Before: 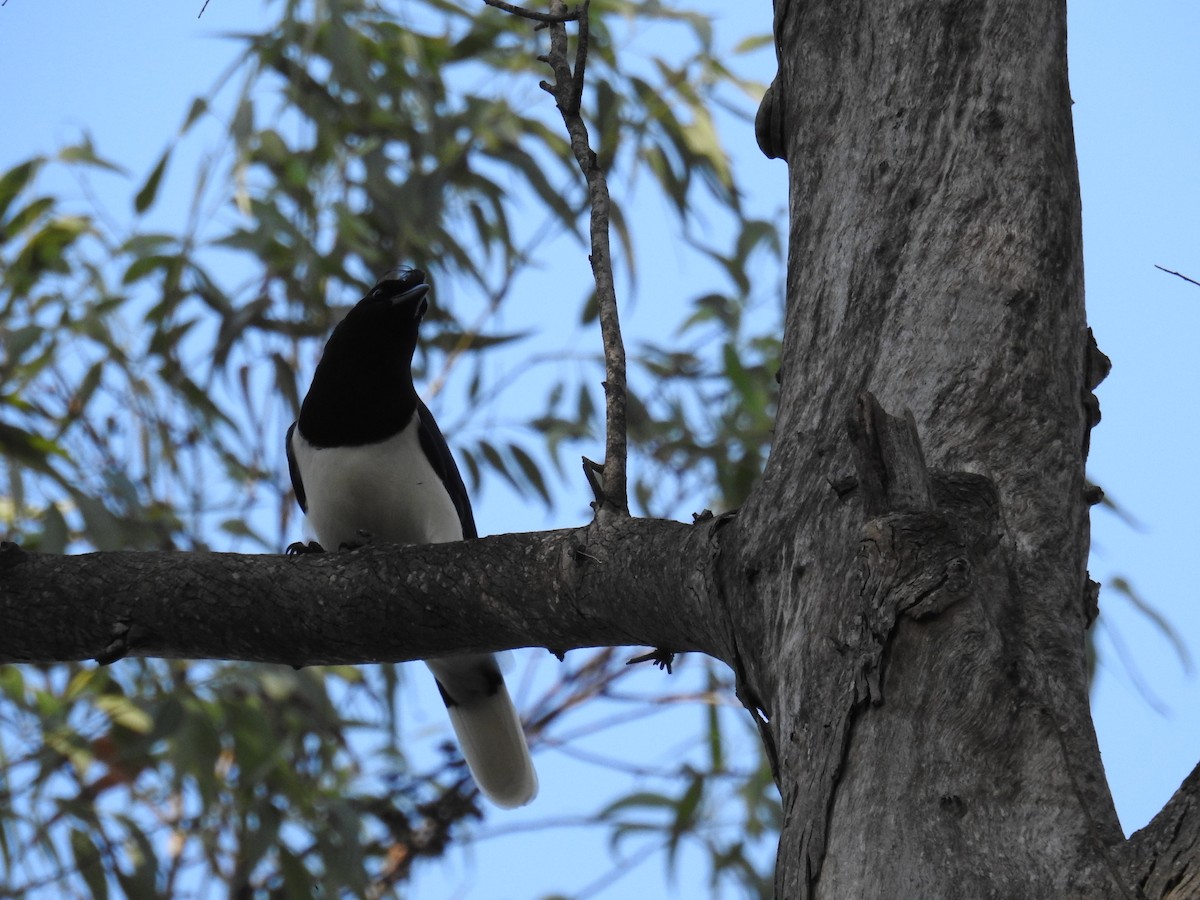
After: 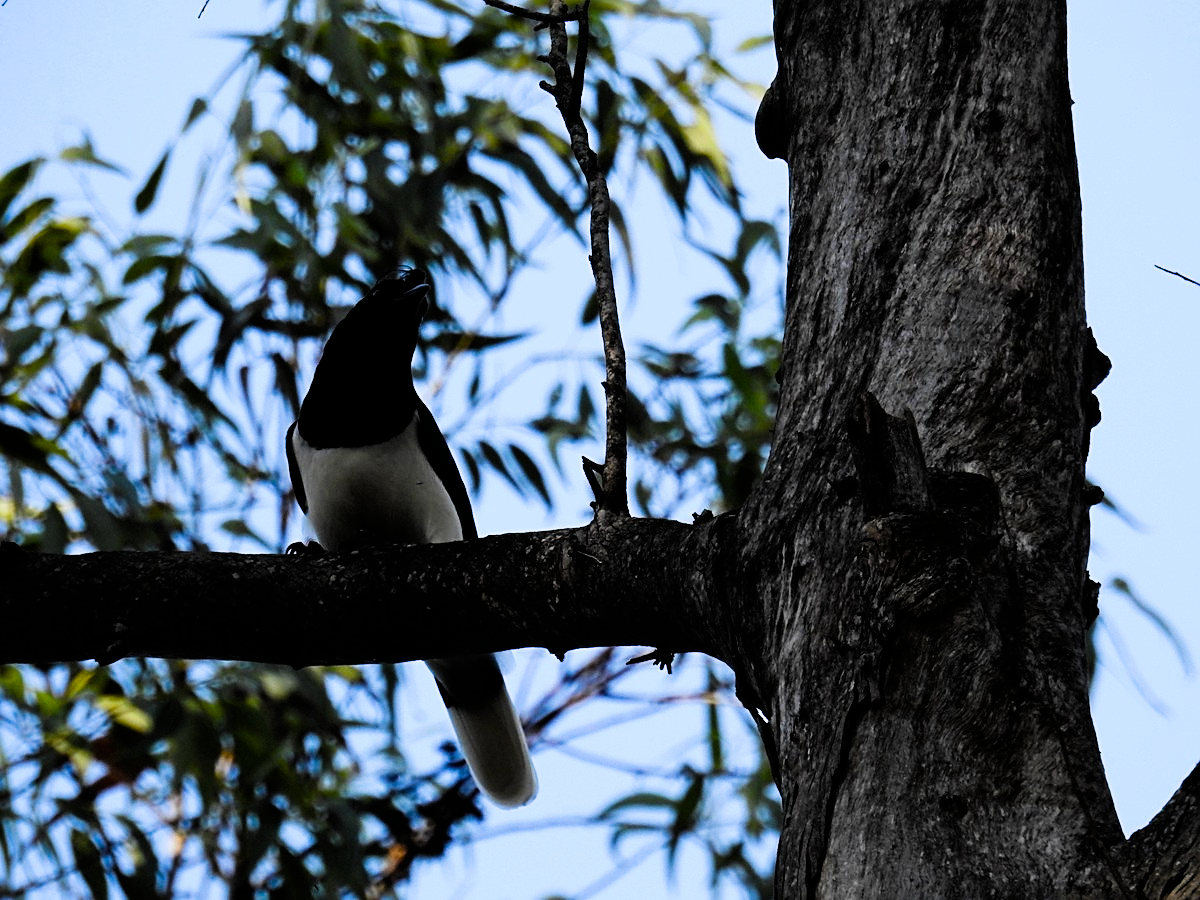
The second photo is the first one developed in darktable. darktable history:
filmic rgb: black relative exposure -5 EV, white relative exposure 3.5 EV, hardness 3.19, contrast 1.4, highlights saturation mix -50%
sharpen: on, module defaults
color balance rgb: linear chroma grading › global chroma 9%, perceptual saturation grading › global saturation 36%, perceptual saturation grading › shadows 35%, perceptual brilliance grading › global brilliance 15%, perceptual brilliance grading › shadows -35%, global vibrance 15%
